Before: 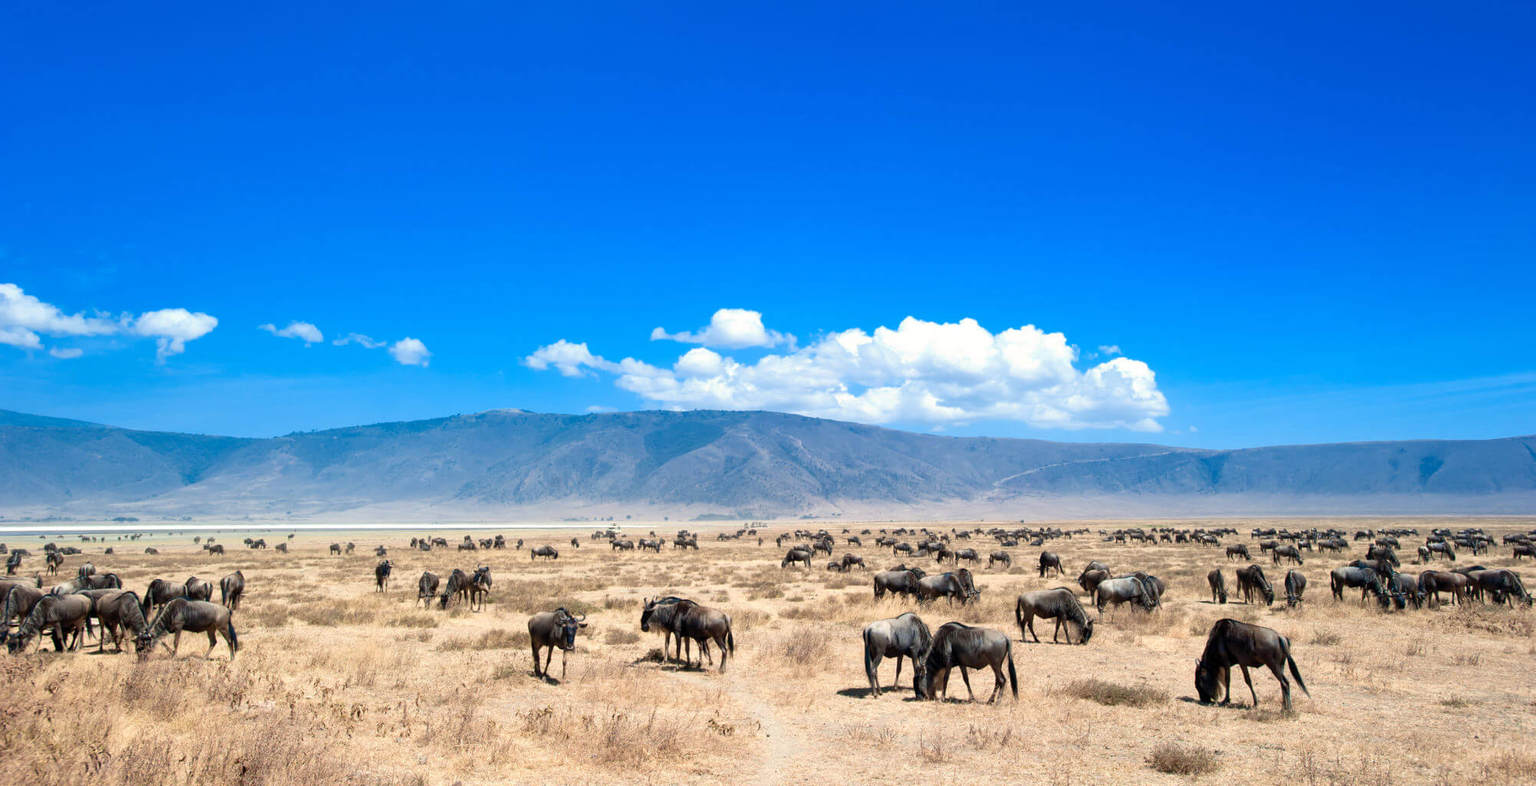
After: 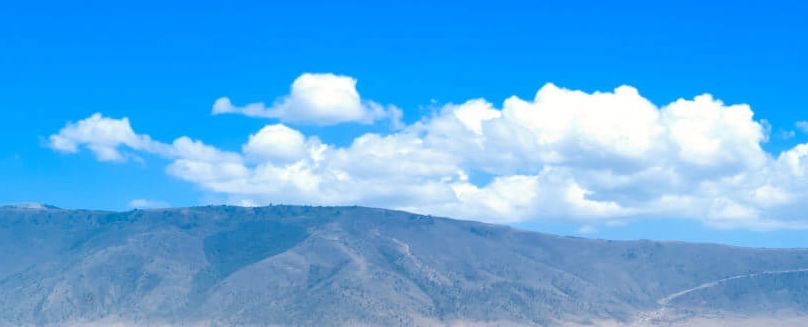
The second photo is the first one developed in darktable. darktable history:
crop: left 31.751%, top 32.172%, right 27.8%, bottom 35.83%
tone equalizer: on, module defaults
